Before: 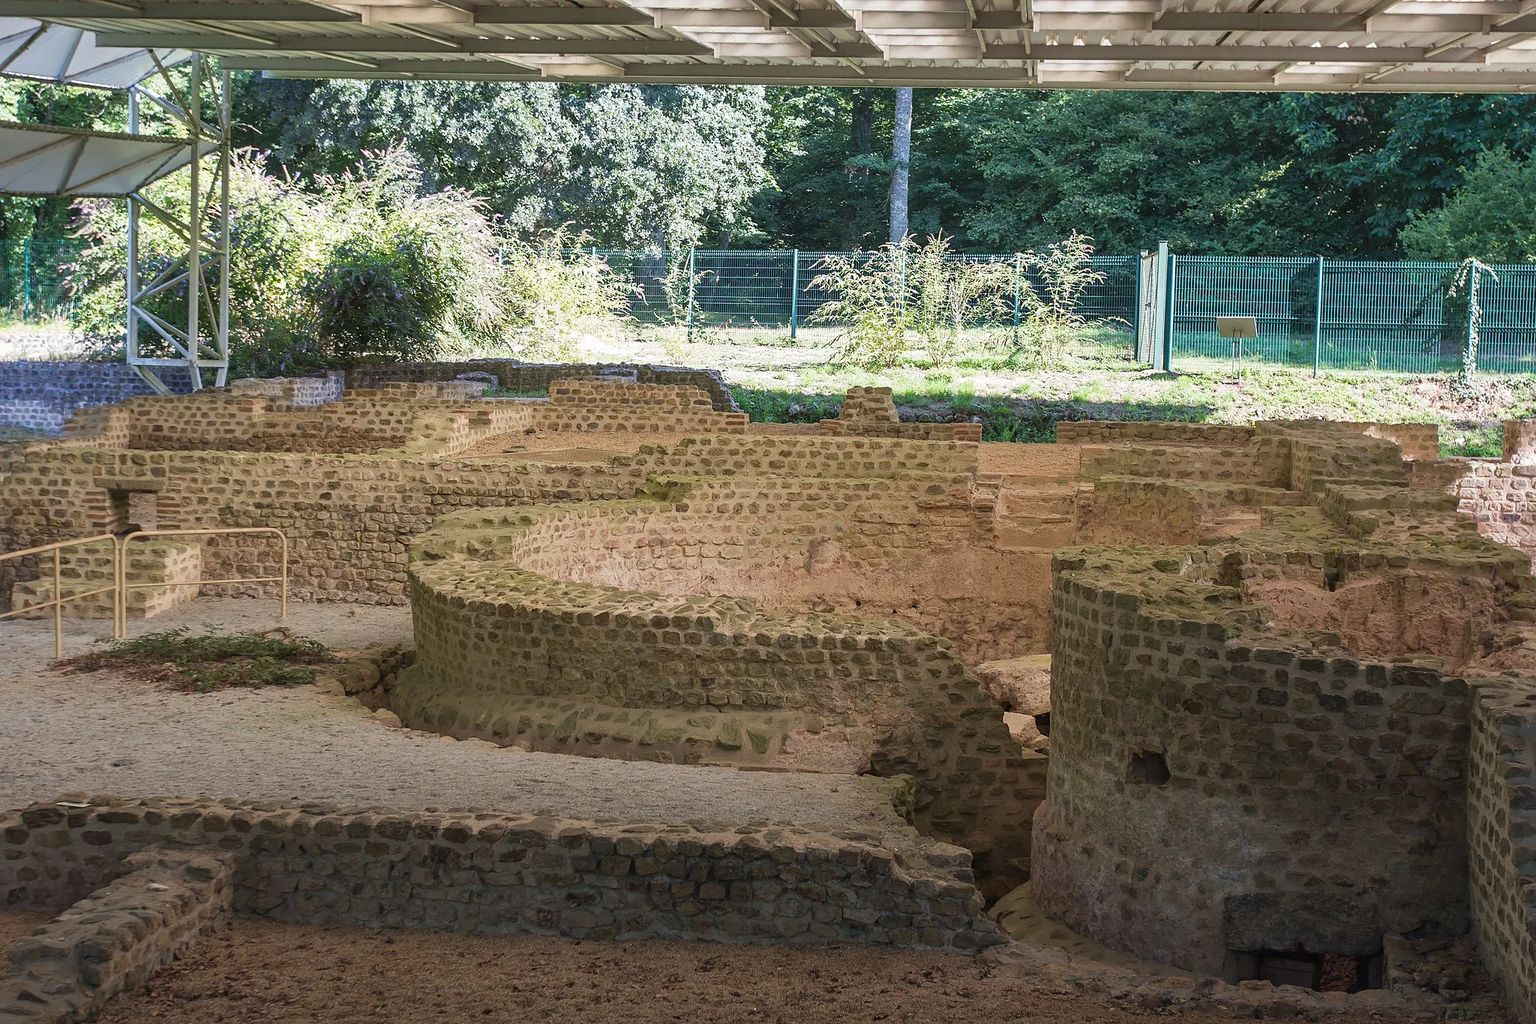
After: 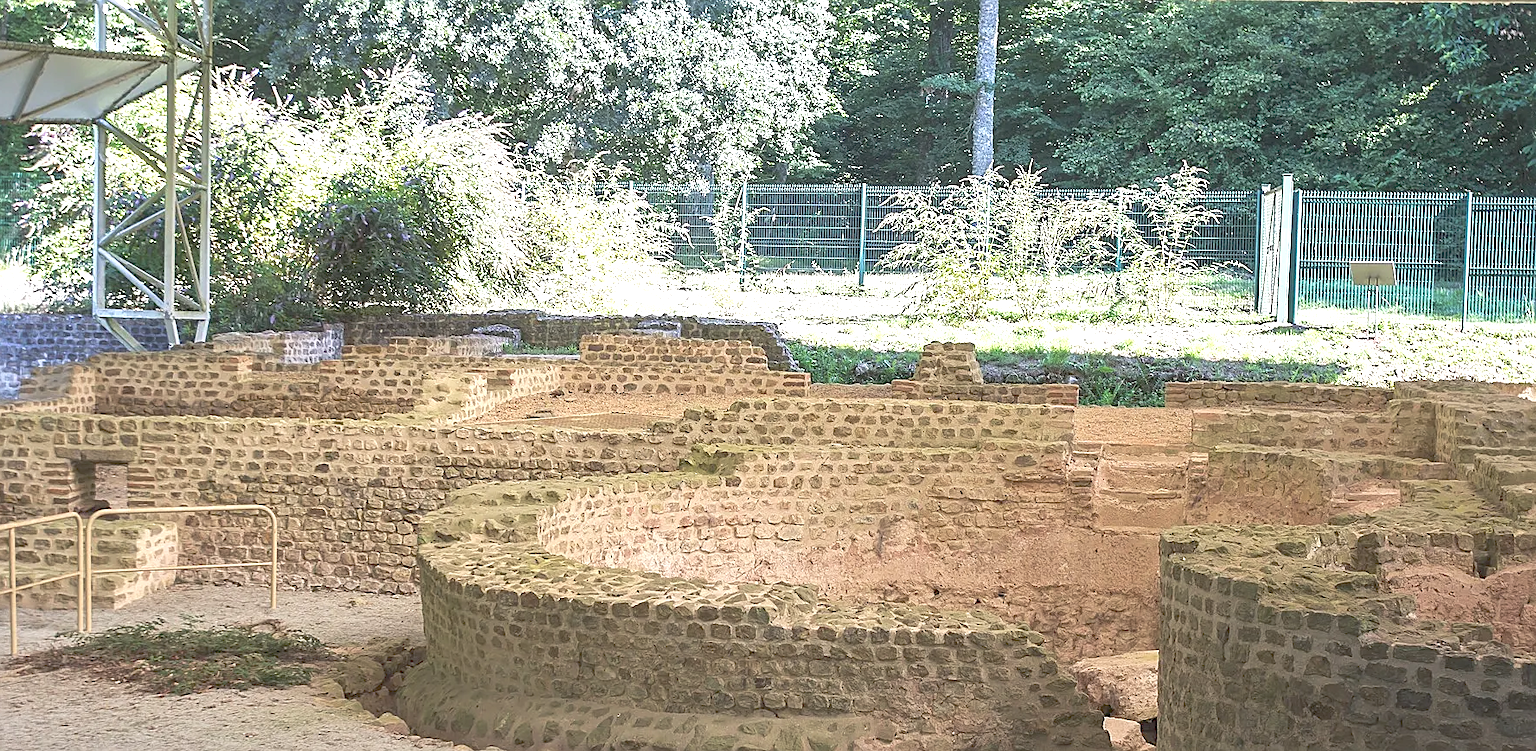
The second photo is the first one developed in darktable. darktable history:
crop: left 3.073%, top 8.835%, right 9.623%, bottom 26.972%
tone curve: curves: ch0 [(0, 0) (0.003, 0.144) (0.011, 0.149) (0.025, 0.159) (0.044, 0.183) (0.069, 0.207) (0.1, 0.236) (0.136, 0.269) (0.177, 0.303) (0.224, 0.339) (0.277, 0.38) (0.335, 0.428) (0.399, 0.478) (0.468, 0.539) (0.543, 0.604) (0.623, 0.679) (0.709, 0.755) (0.801, 0.836) (0.898, 0.918) (1, 1)], preserve colors none
sharpen: on, module defaults
tone equalizer: -8 EV -0.712 EV, -7 EV -0.737 EV, -6 EV -0.602 EV, -5 EV -0.402 EV, -3 EV 0.378 EV, -2 EV 0.6 EV, -1 EV 0.685 EV, +0 EV 0.723 EV, smoothing diameter 24.99%, edges refinement/feathering 13.96, preserve details guided filter
